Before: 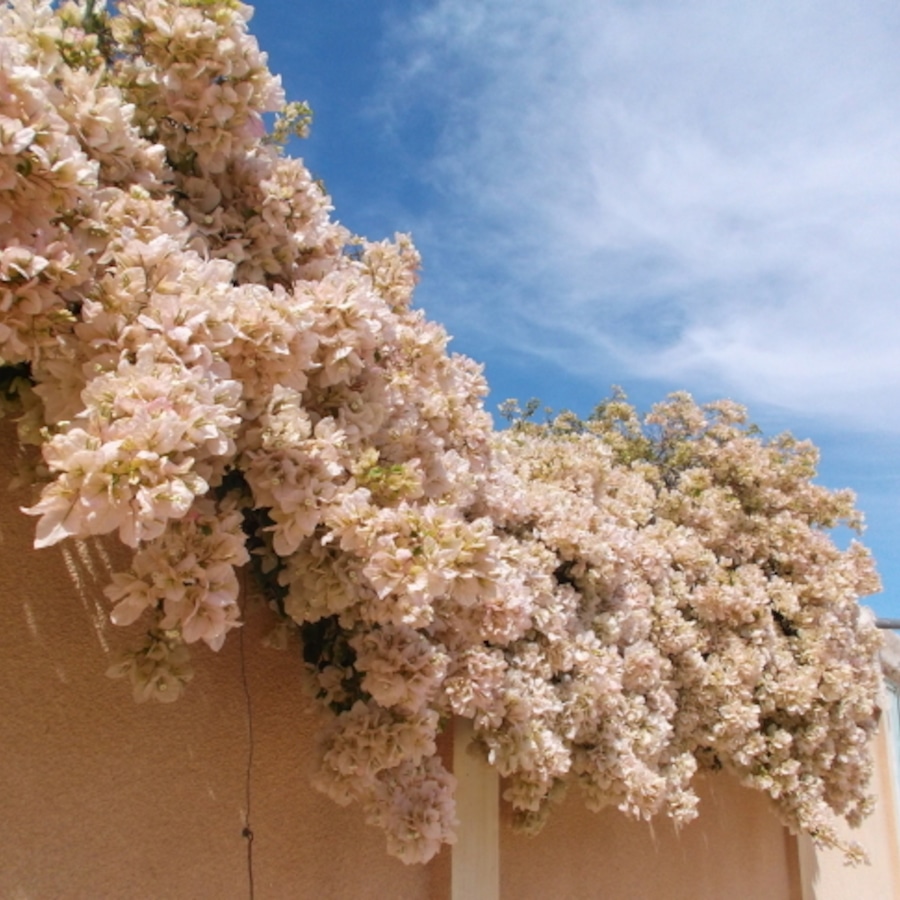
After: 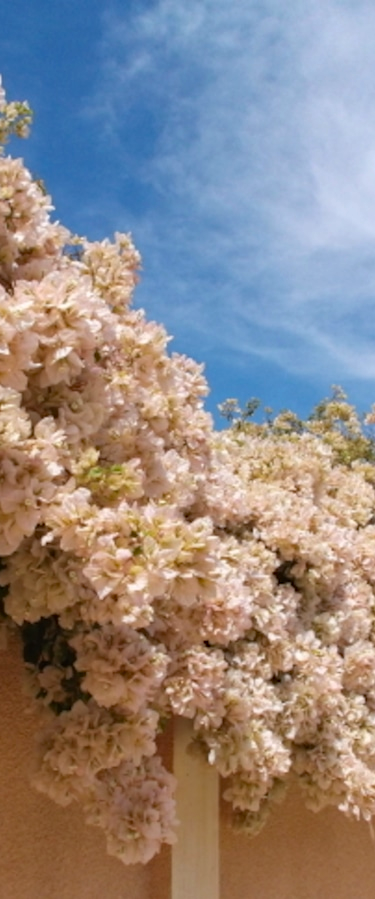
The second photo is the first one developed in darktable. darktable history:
haze removal: adaptive false
crop: left 31.203%, right 27.064%
